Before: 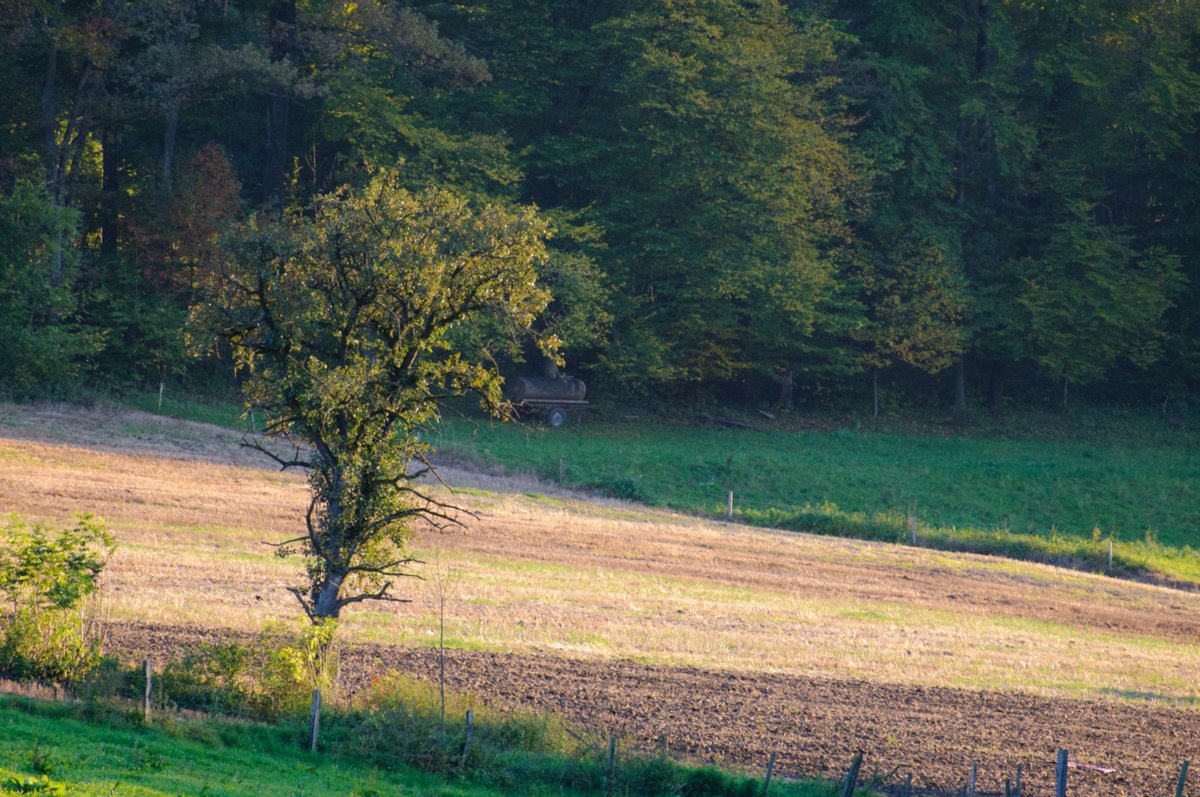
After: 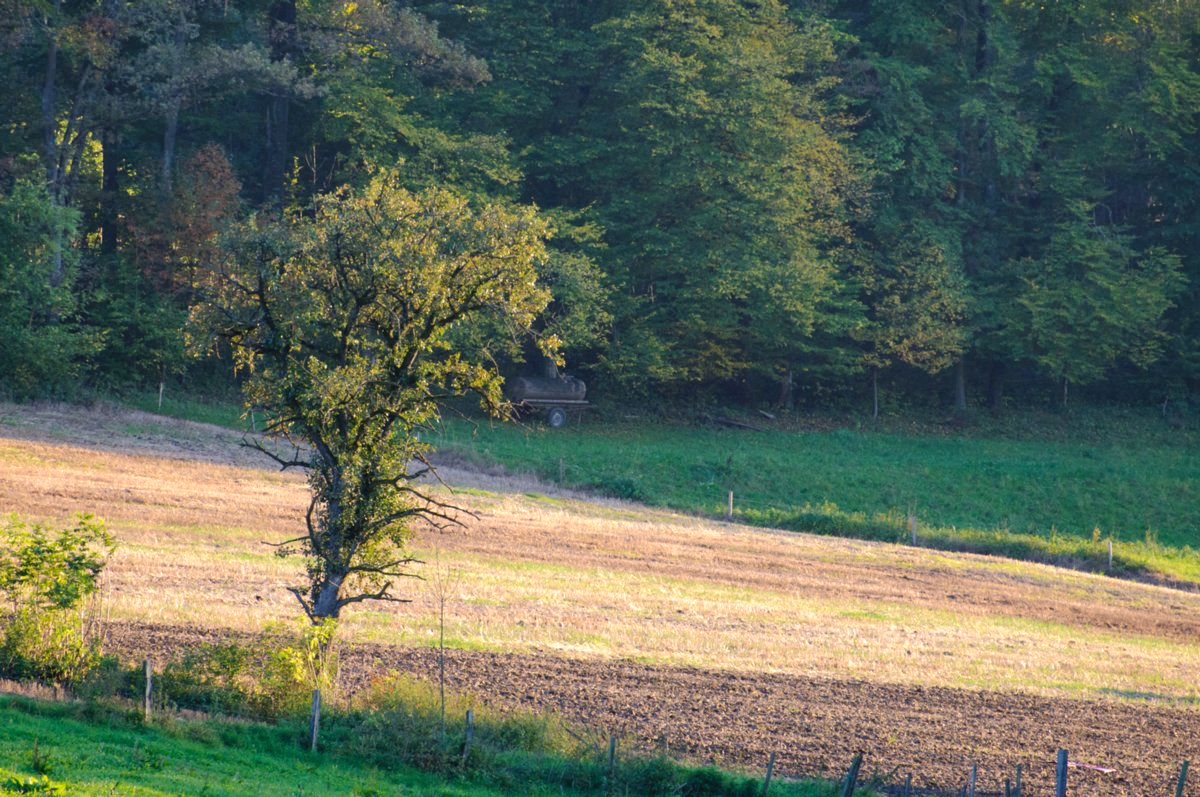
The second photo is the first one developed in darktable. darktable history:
shadows and highlights: shadows color adjustment 97.66%, soften with gaussian
exposure: exposure 0.217 EV, compensate highlight preservation false
